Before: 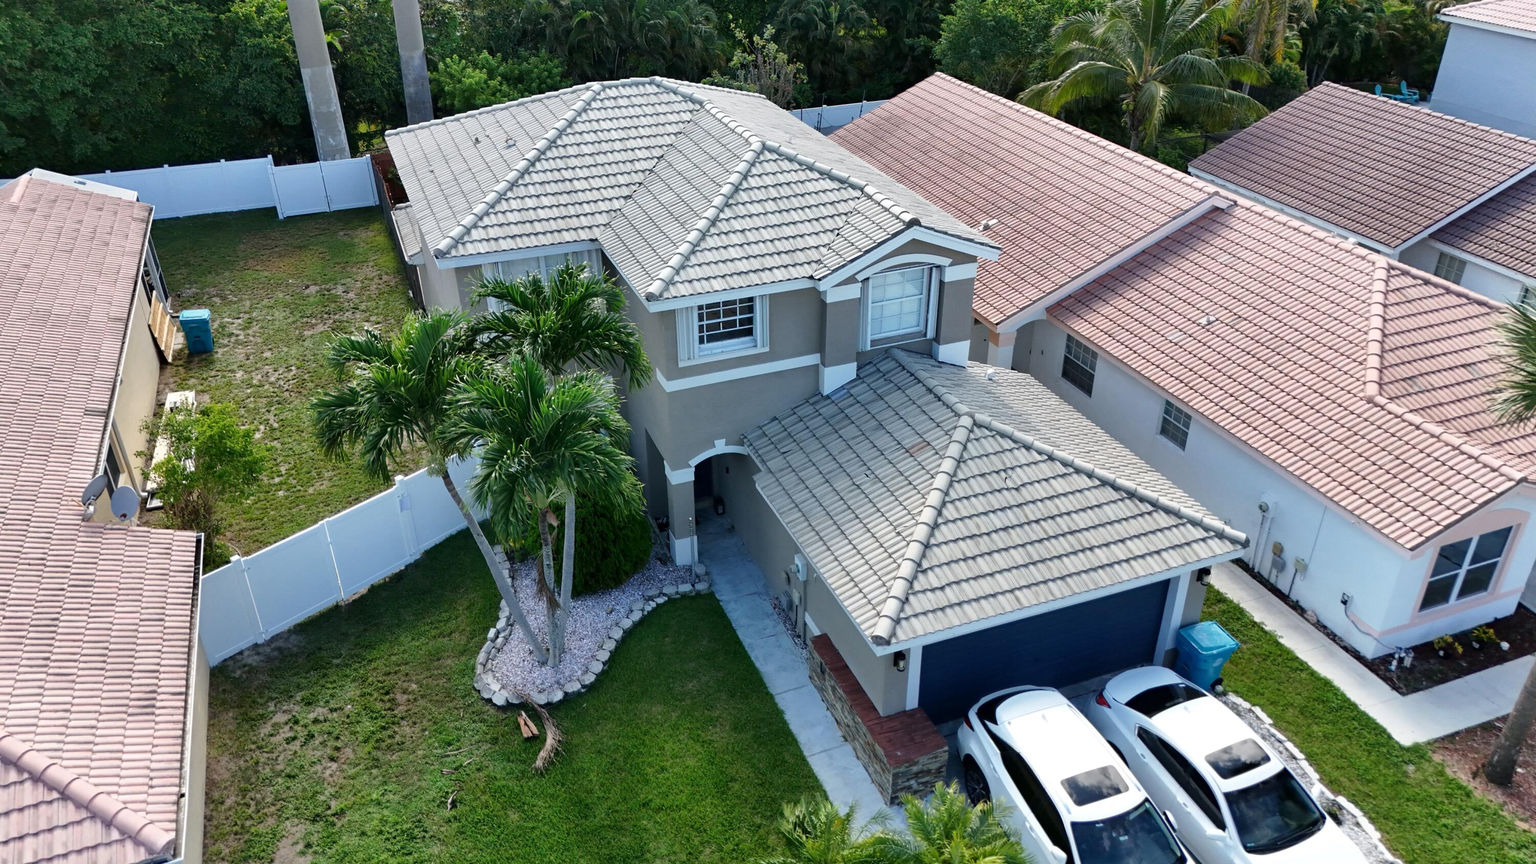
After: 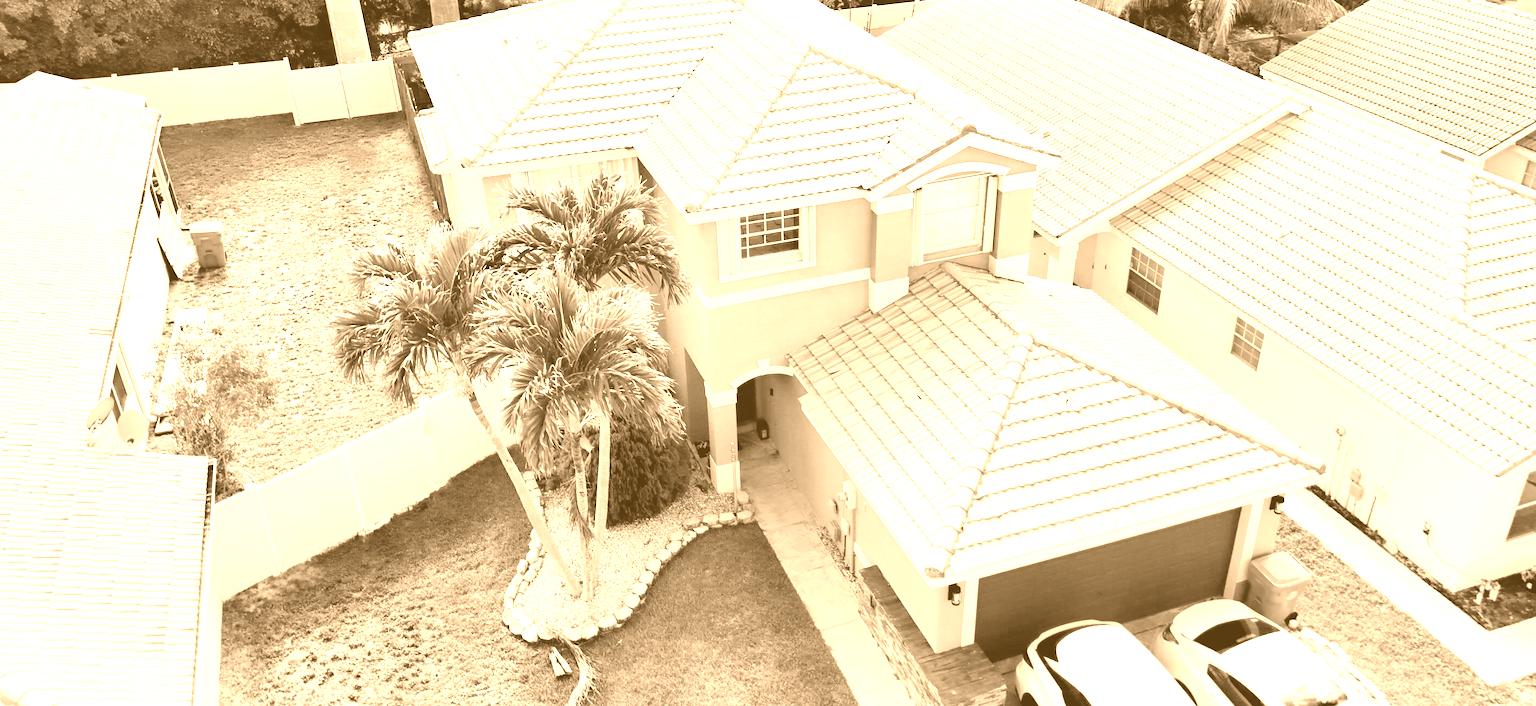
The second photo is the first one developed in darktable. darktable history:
colorize: hue 28.8°, source mix 100%
exposure: black level correction 0.001, exposure 2 EV, compensate highlight preservation false
crop and rotate: angle 0.03°, top 11.643%, right 5.651%, bottom 11.189%
filmic rgb: black relative exposure -7.15 EV, white relative exposure 5.36 EV, hardness 3.02, color science v6 (2022)
